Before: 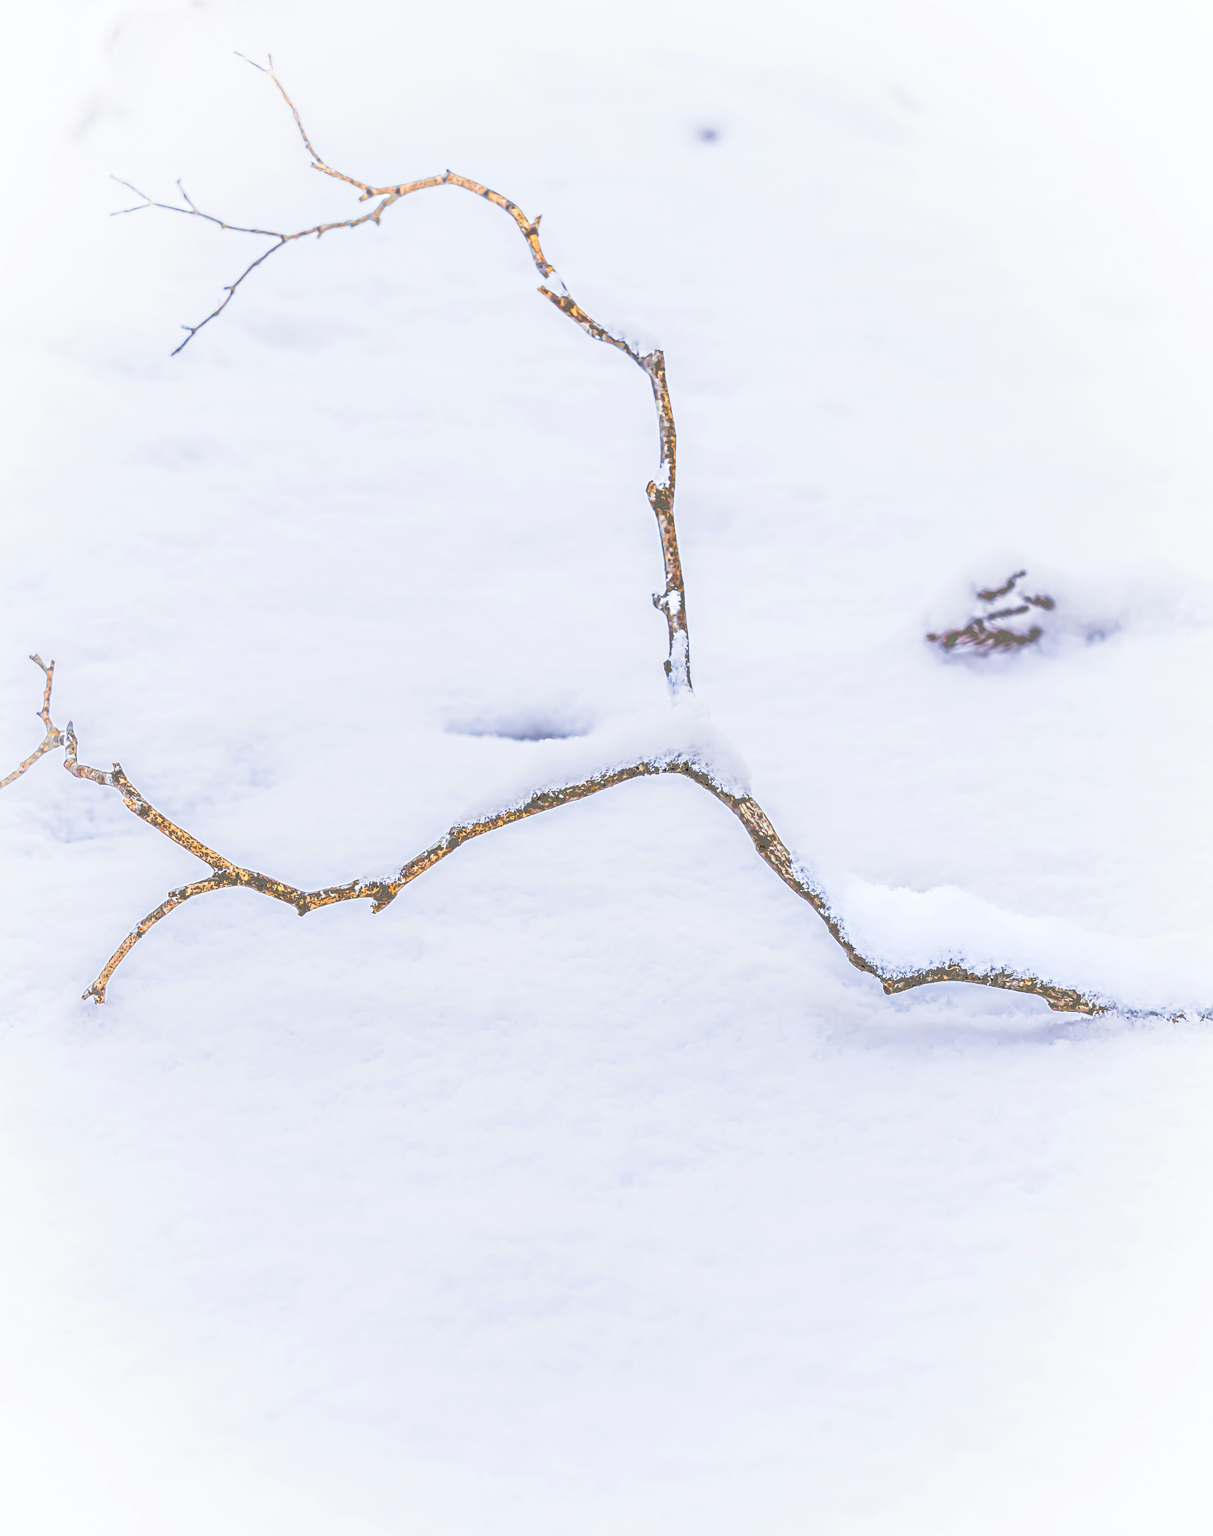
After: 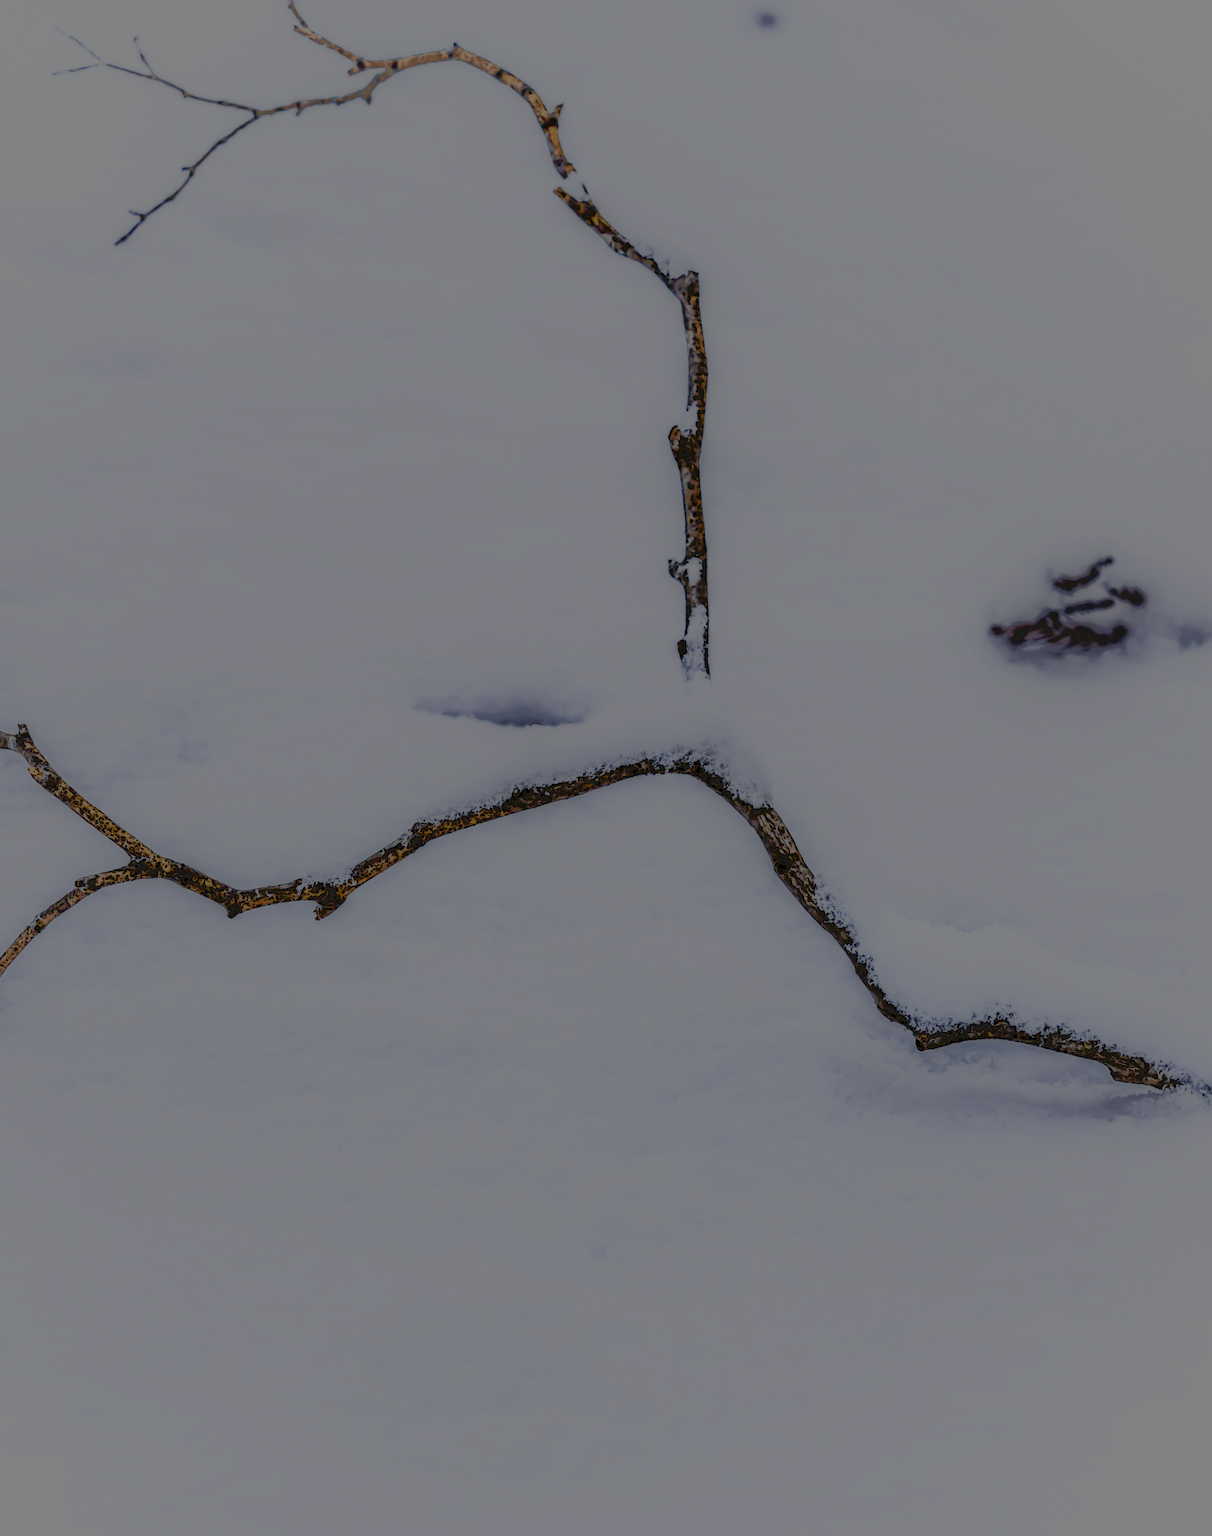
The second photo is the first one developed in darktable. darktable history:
exposure: exposure -2.002 EV, compensate highlight preservation false
filmic rgb: black relative exposure -7.65 EV, white relative exposure 4.56 EV, hardness 3.61
local contrast: highlights 0%, shadows 198%, detail 164%, midtone range 0.001
crop and rotate: angle -3.27°, left 5.211%, top 5.211%, right 4.607%, bottom 4.607%
